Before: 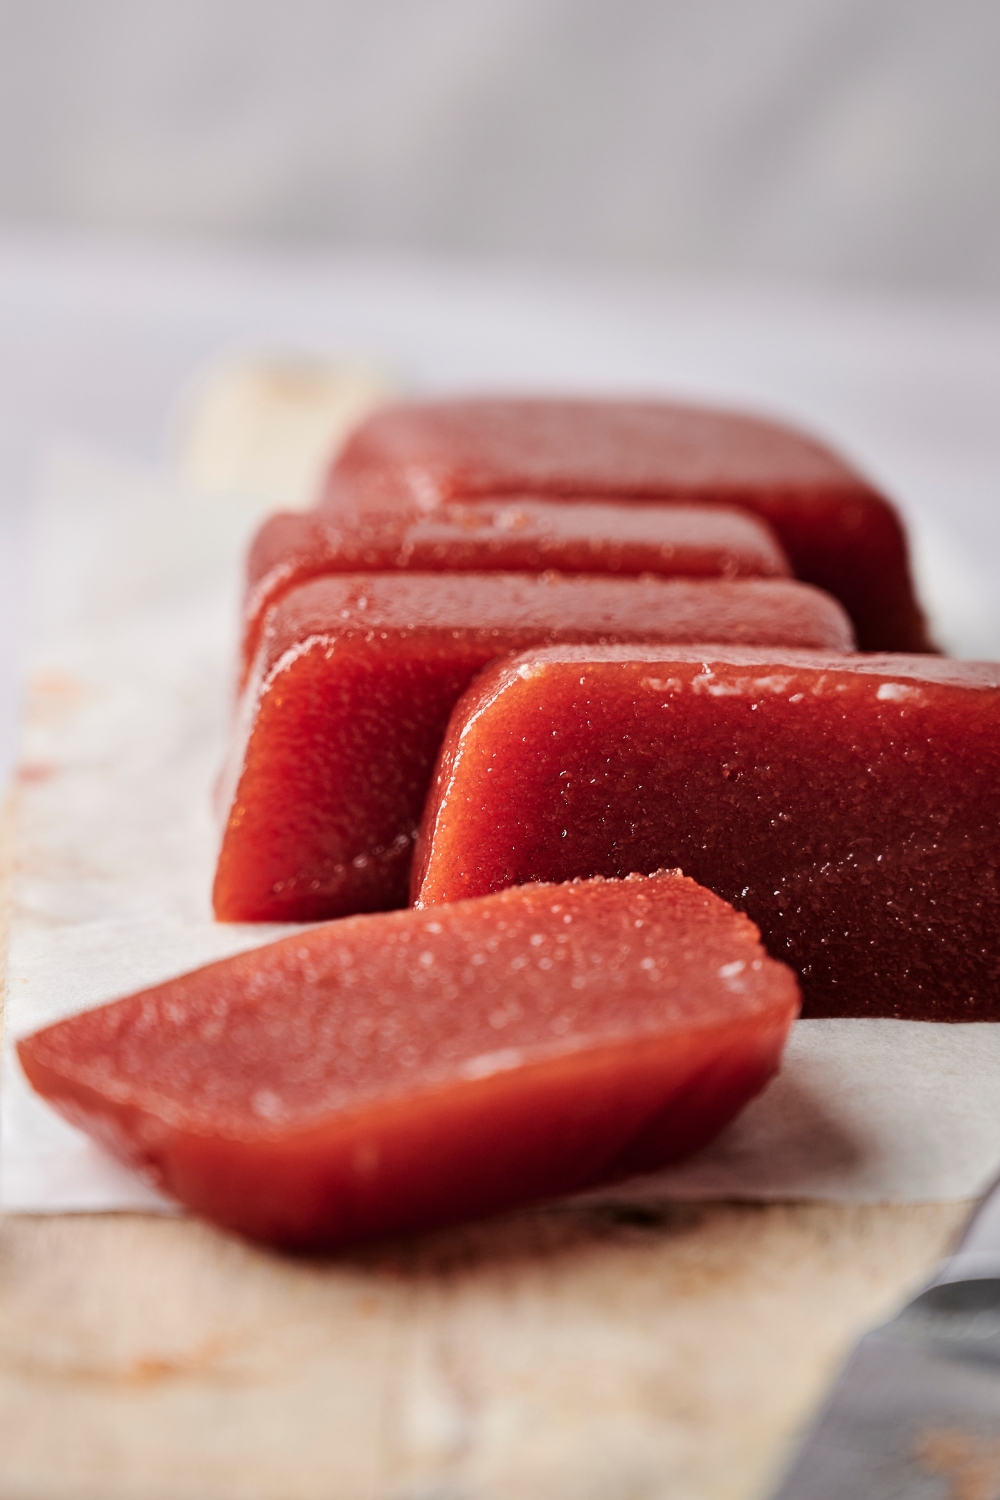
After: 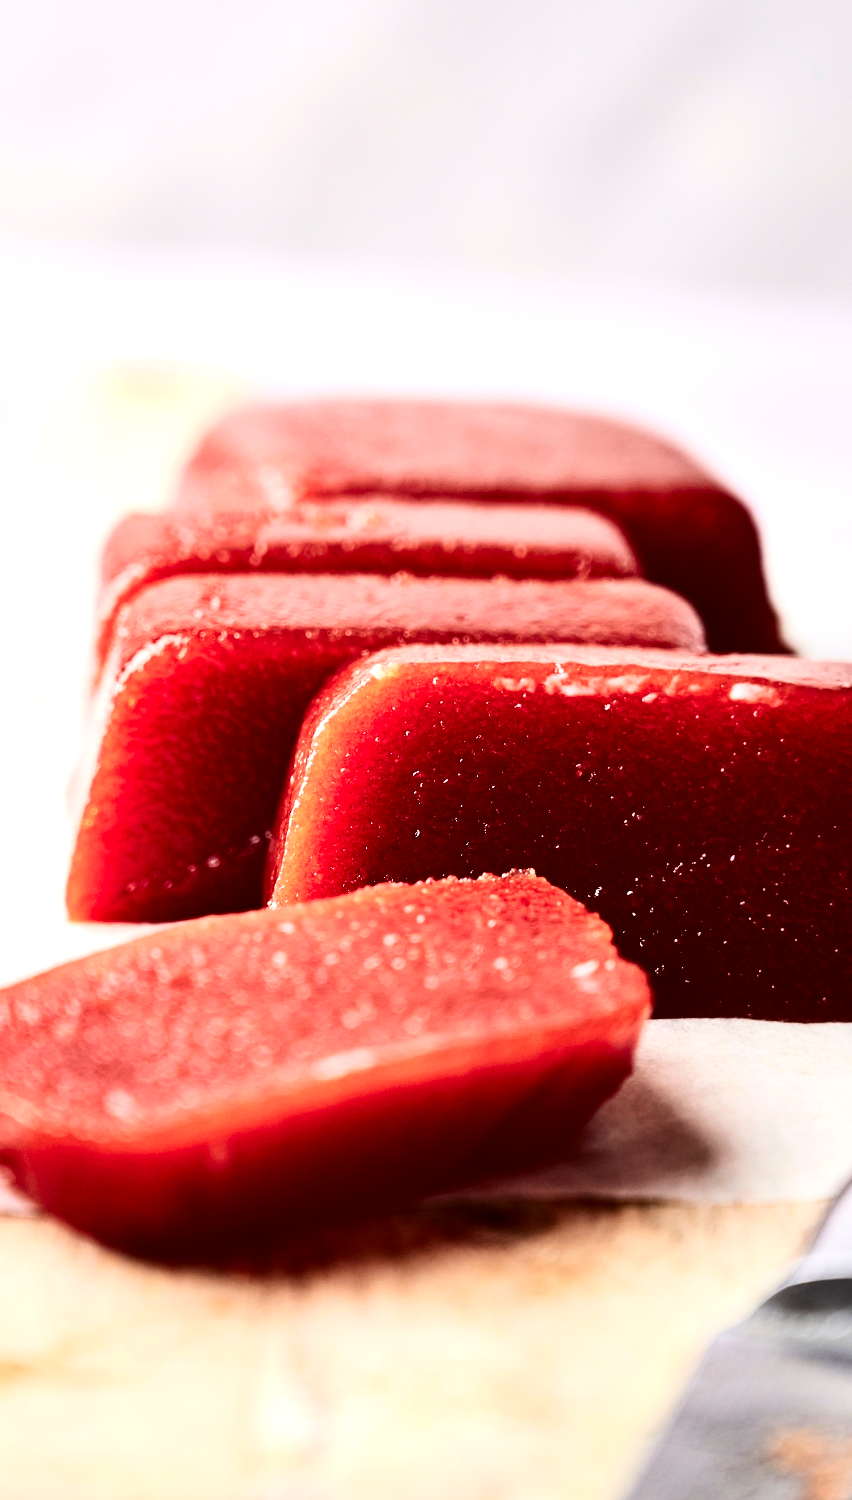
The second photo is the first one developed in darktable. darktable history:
exposure: exposure 0.753 EV, compensate highlight preservation false
contrast brightness saturation: contrast 0.324, brightness -0.079, saturation 0.171
crop and rotate: left 14.775%
